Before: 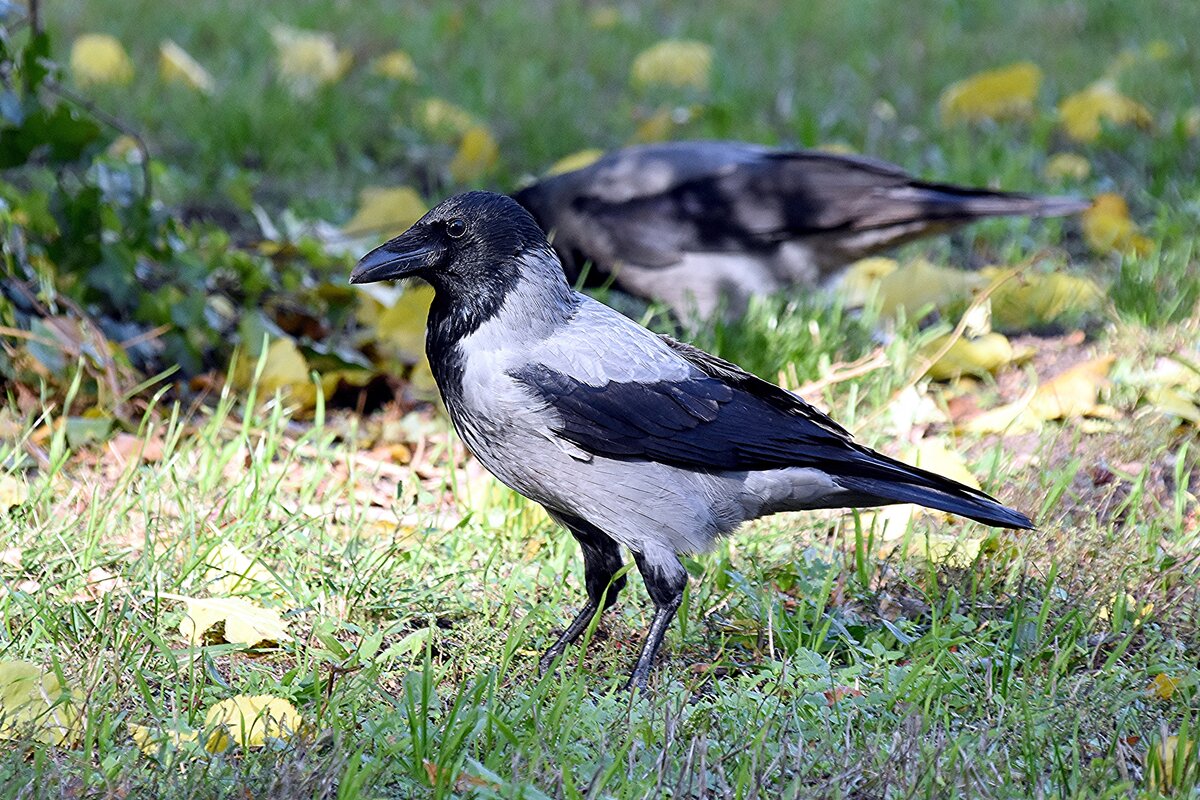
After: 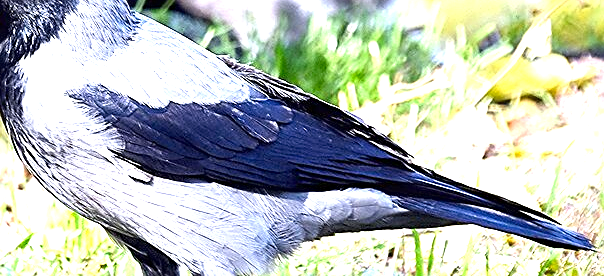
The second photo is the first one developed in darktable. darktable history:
exposure: black level correction 0, exposure 1.2 EV, compensate highlight preservation false
crop: left 36.673%, top 34.887%, right 12.966%, bottom 30.568%
color correction: highlights b* -0.01, saturation 1.13
sharpen: on, module defaults
